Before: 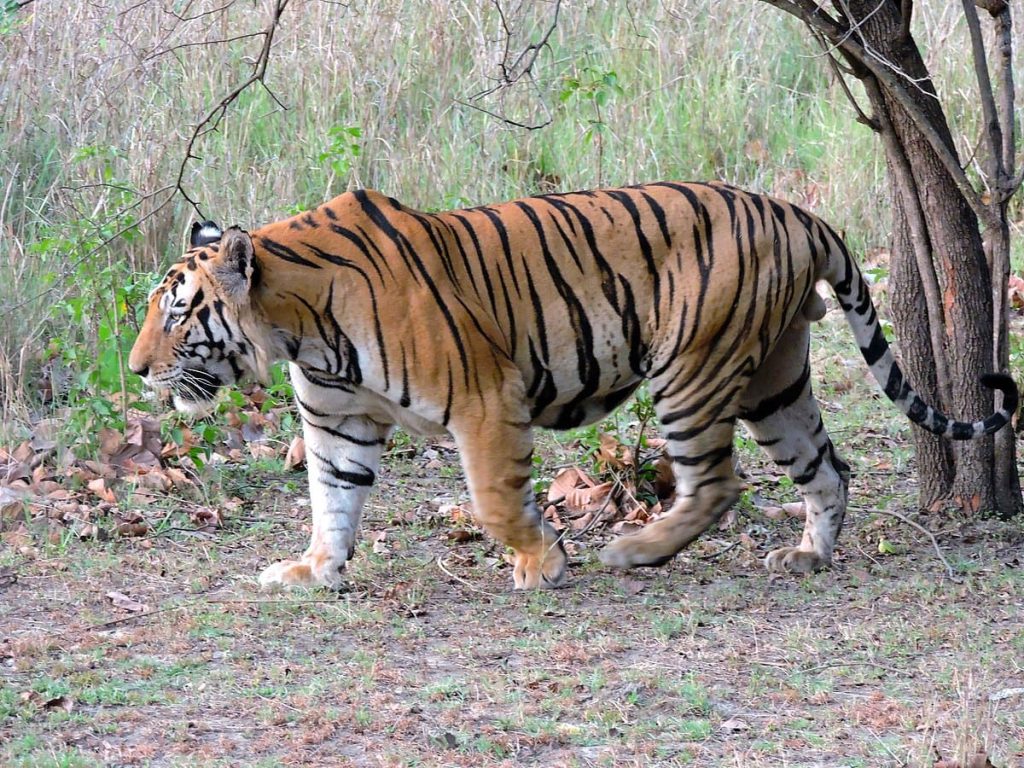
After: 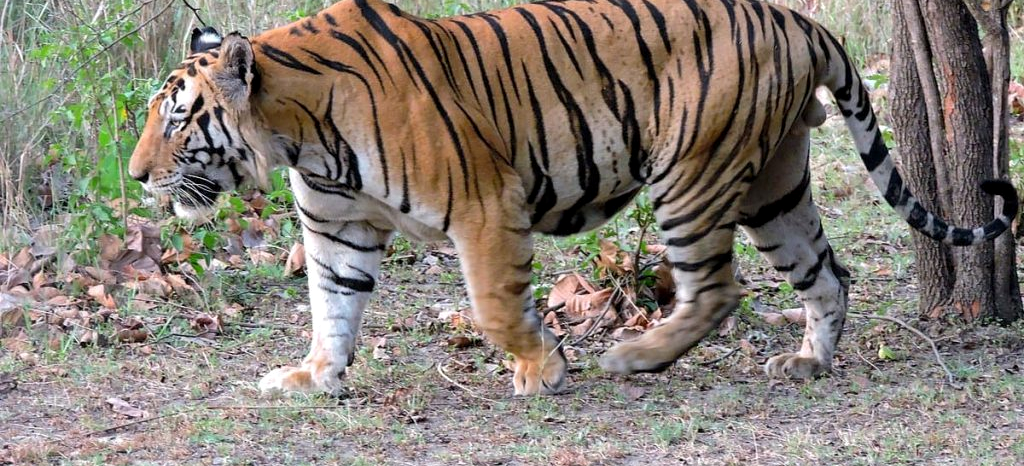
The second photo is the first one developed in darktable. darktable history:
local contrast: highlights 100%, shadows 100%, detail 120%, midtone range 0.2
crop and rotate: top 25.357%, bottom 13.942%
